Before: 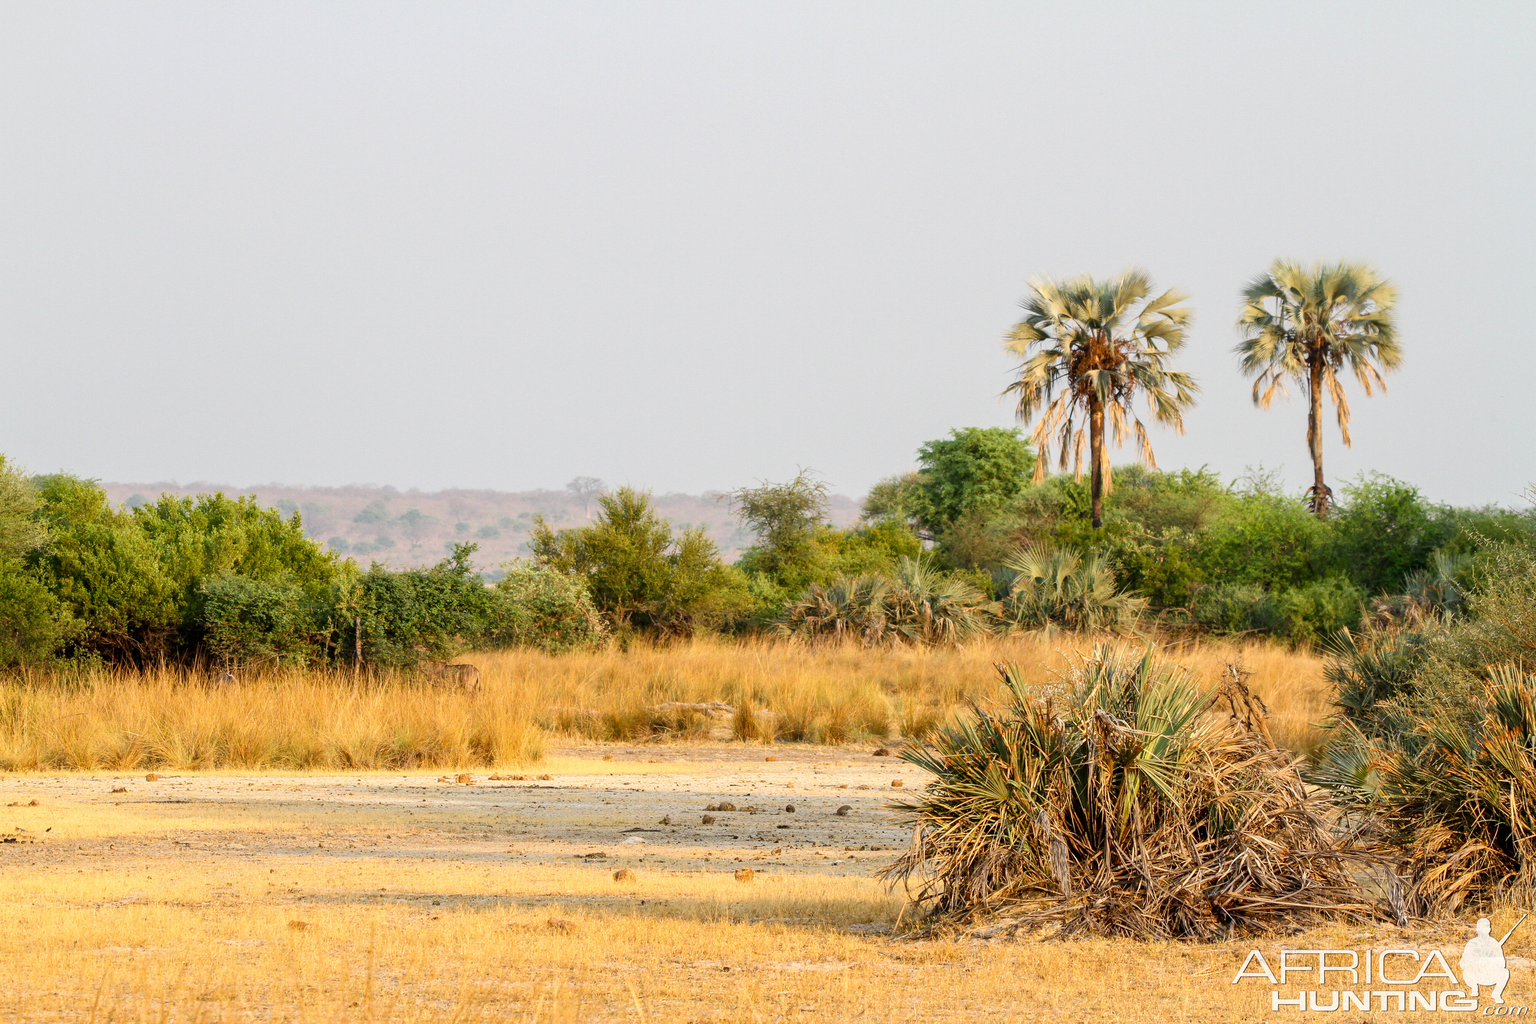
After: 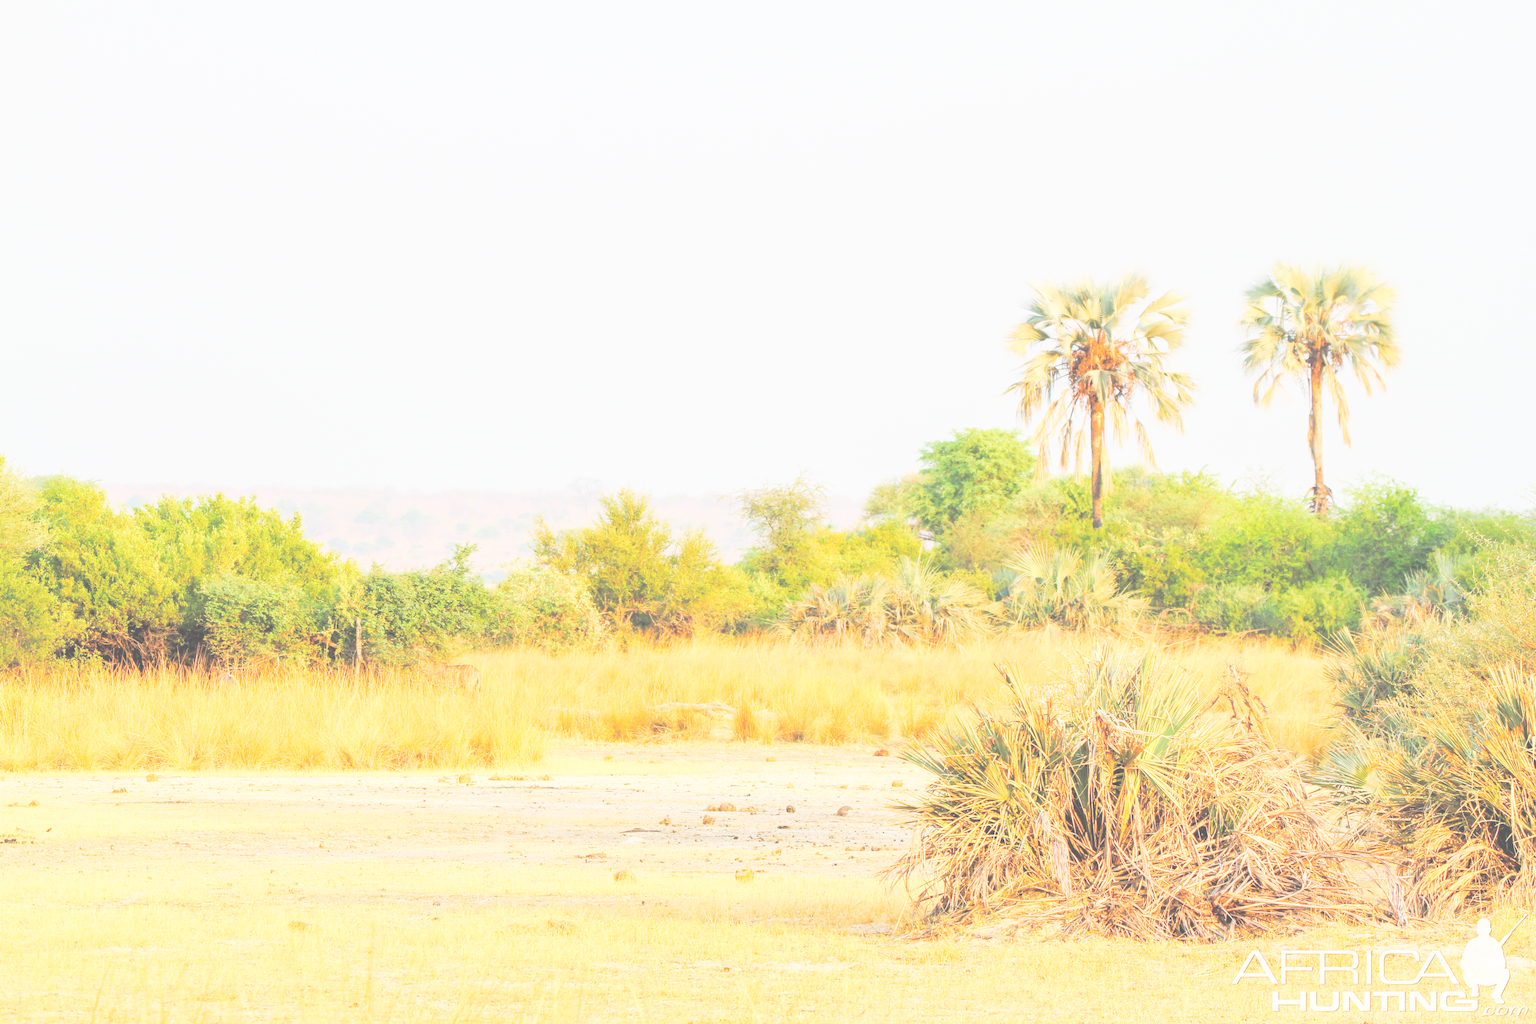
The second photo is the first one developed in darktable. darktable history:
contrast brightness saturation: brightness 0.988
base curve: curves: ch0 [(0, 0.007) (0.028, 0.063) (0.121, 0.311) (0.46, 0.743) (0.859, 0.957) (1, 1)], preserve colors none
